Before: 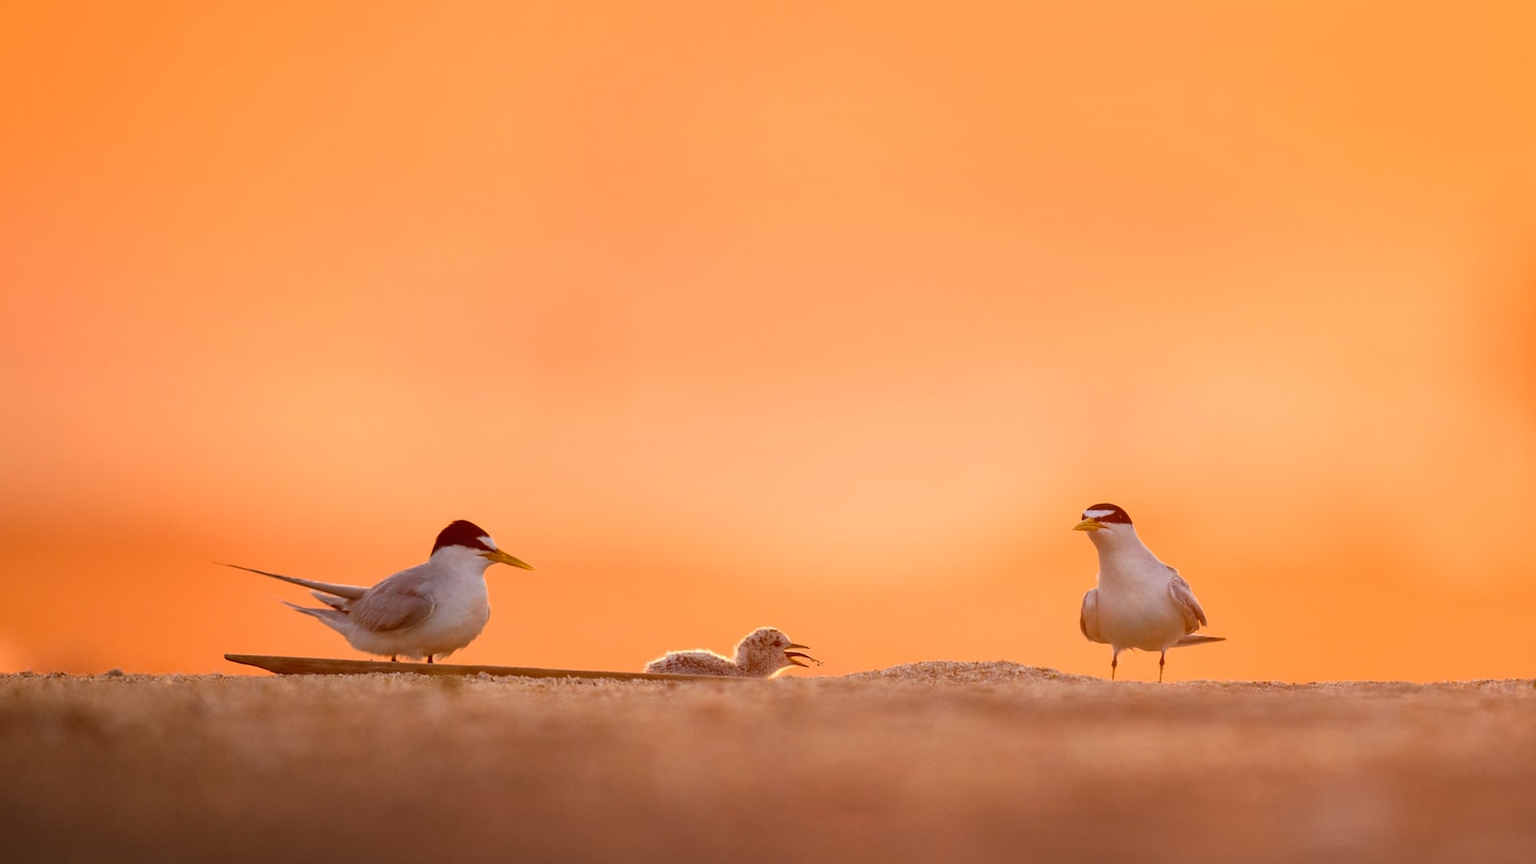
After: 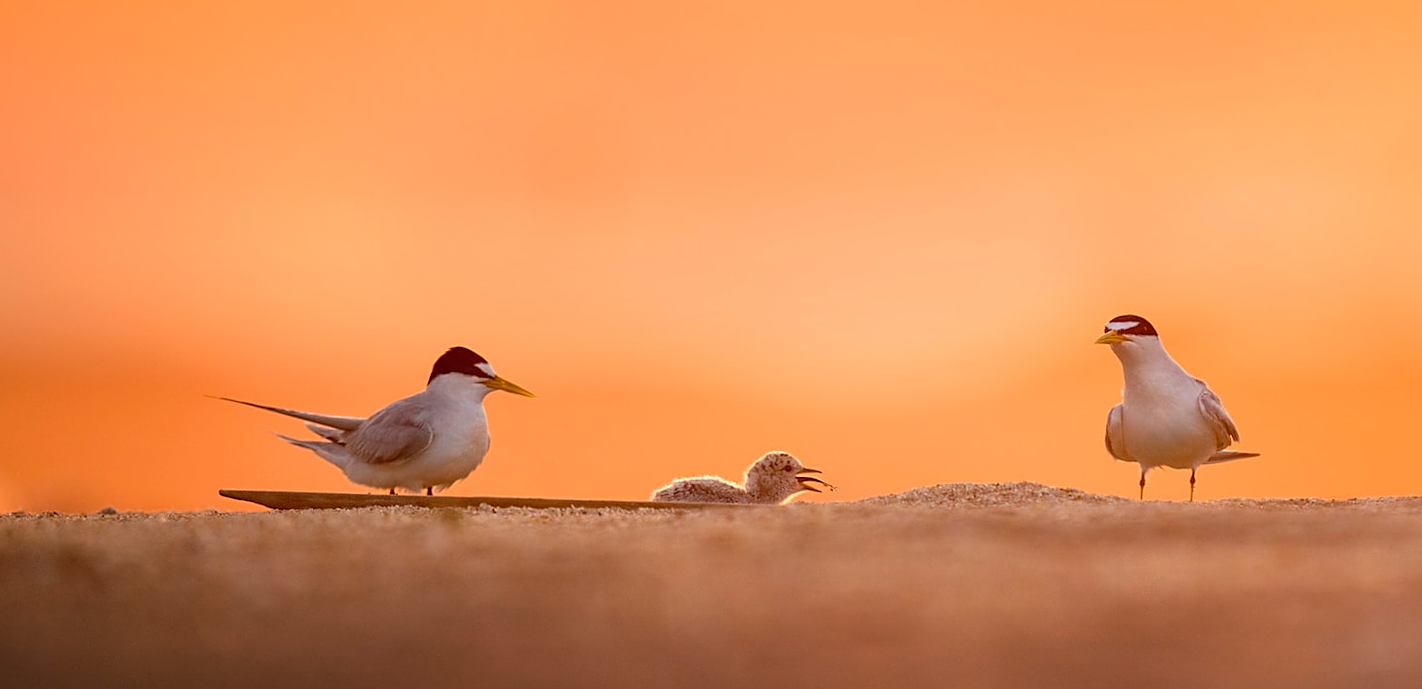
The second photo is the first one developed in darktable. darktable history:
sharpen: on, module defaults
rotate and perspective: rotation -1.32°, lens shift (horizontal) -0.031, crop left 0.015, crop right 0.985, crop top 0.047, crop bottom 0.982
crop: top 20.916%, right 9.437%, bottom 0.316%
